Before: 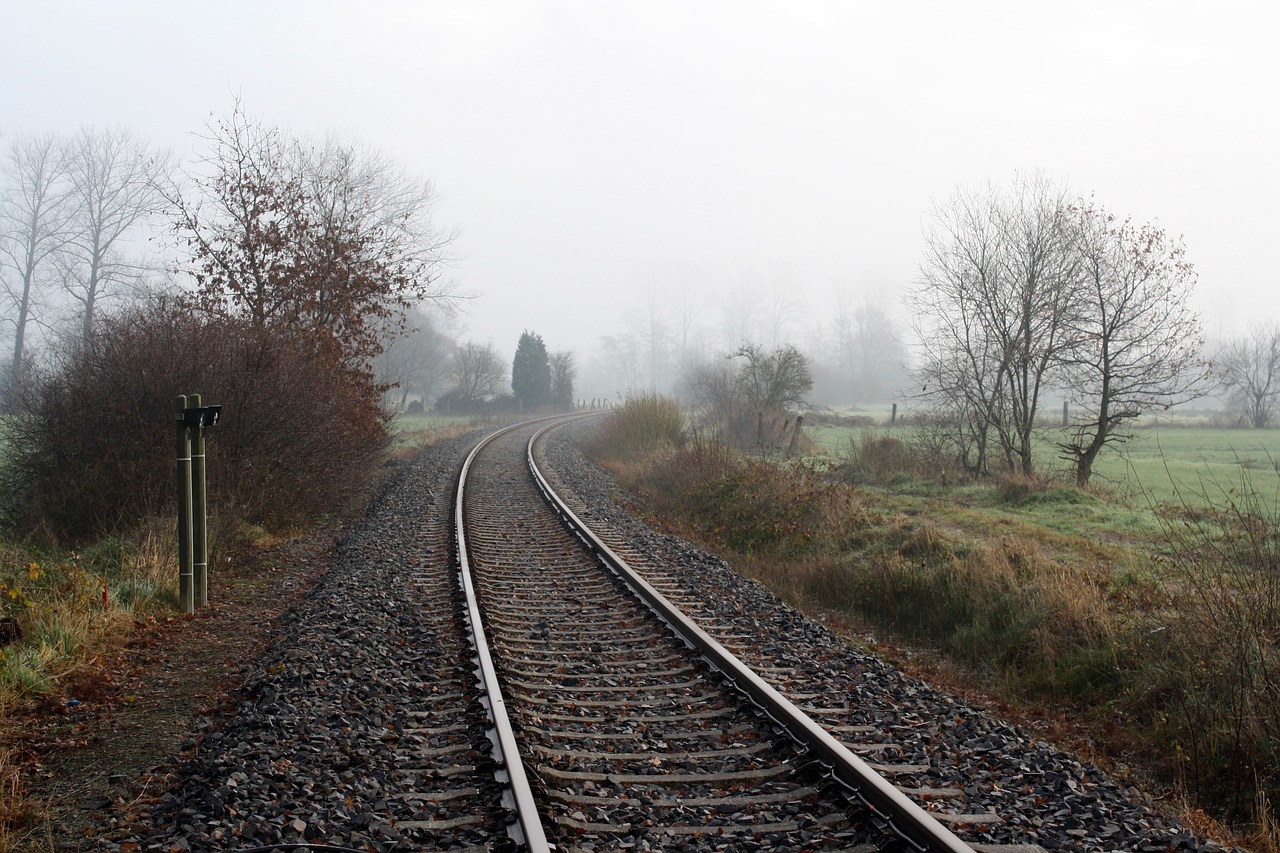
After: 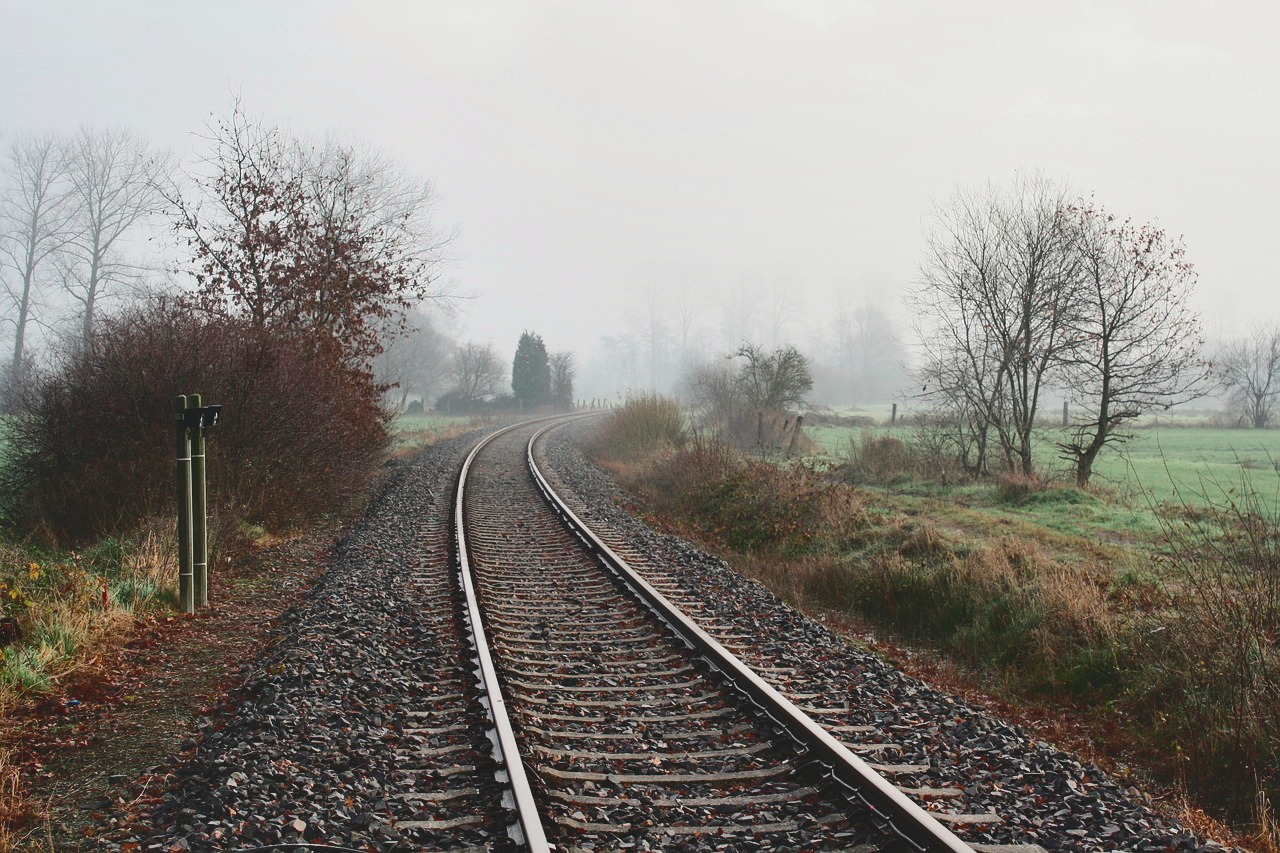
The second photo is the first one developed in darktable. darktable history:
tone curve: curves: ch0 [(0, 0.087) (0.175, 0.178) (0.466, 0.498) (0.715, 0.764) (1, 0.961)]; ch1 [(0, 0) (0.437, 0.398) (0.476, 0.466) (0.505, 0.505) (0.534, 0.544) (0.612, 0.605) (0.641, 0.643) (1, 1)]; ch2 [(0, 0) (0.359, 0.379) (0.427, 0.453) (0.489, 0.495) (0.531, 0.534) (0.579, 0.579) (1, 1)], color space Lab, independent channels, preserve colors none
shadows and highlights: soften with gaussian
